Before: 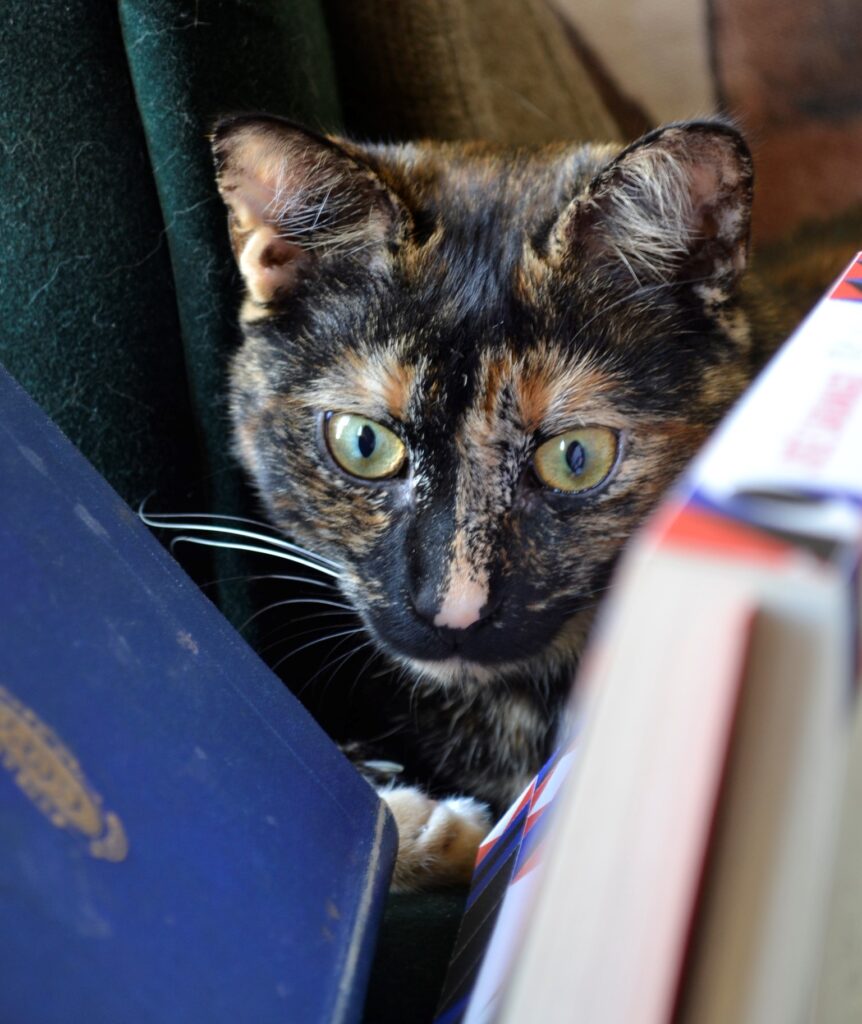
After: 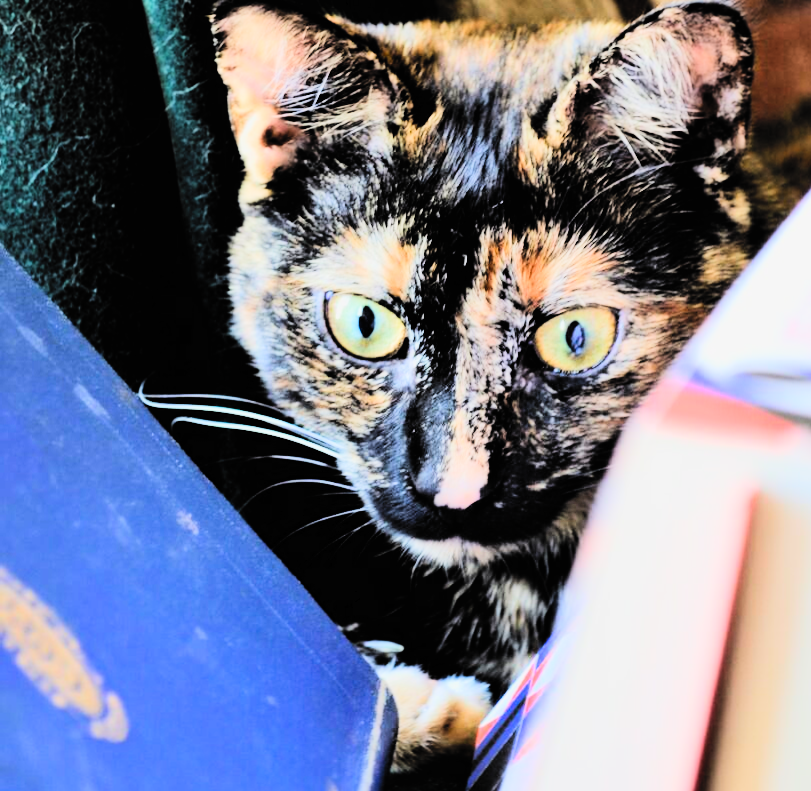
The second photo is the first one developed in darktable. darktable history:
contrast brightness saturation: contrast 0.237, brightness 0.24, saturation 0.39
crop and rotate: angle 0.08°, top 11.659%, right 5.703%, bottom 10.938%
tone equalizer: -7 EV 0.16 EV, -6 EV 0.567 EV, -5 EV 1.17 EV, -4 EV 1.3 EV, -3 EV 1.13 EV, -2 EV 0.6 EV, -1 EV 0.163 EV, edges refinement/feathering 500, mask exposure compensation -1.57 EV, preserve details no
filmic rgb: black relative exposure -5.07 EV, white relative exposure 3.99 EV, threshold 5.99 EV, hardness 2.89, contrast 1.298, add noise in highlights 0.001, color science v3 (2019), use custom middle-gray values true, contrast in highlights soft, enable highlight reconstruction true
